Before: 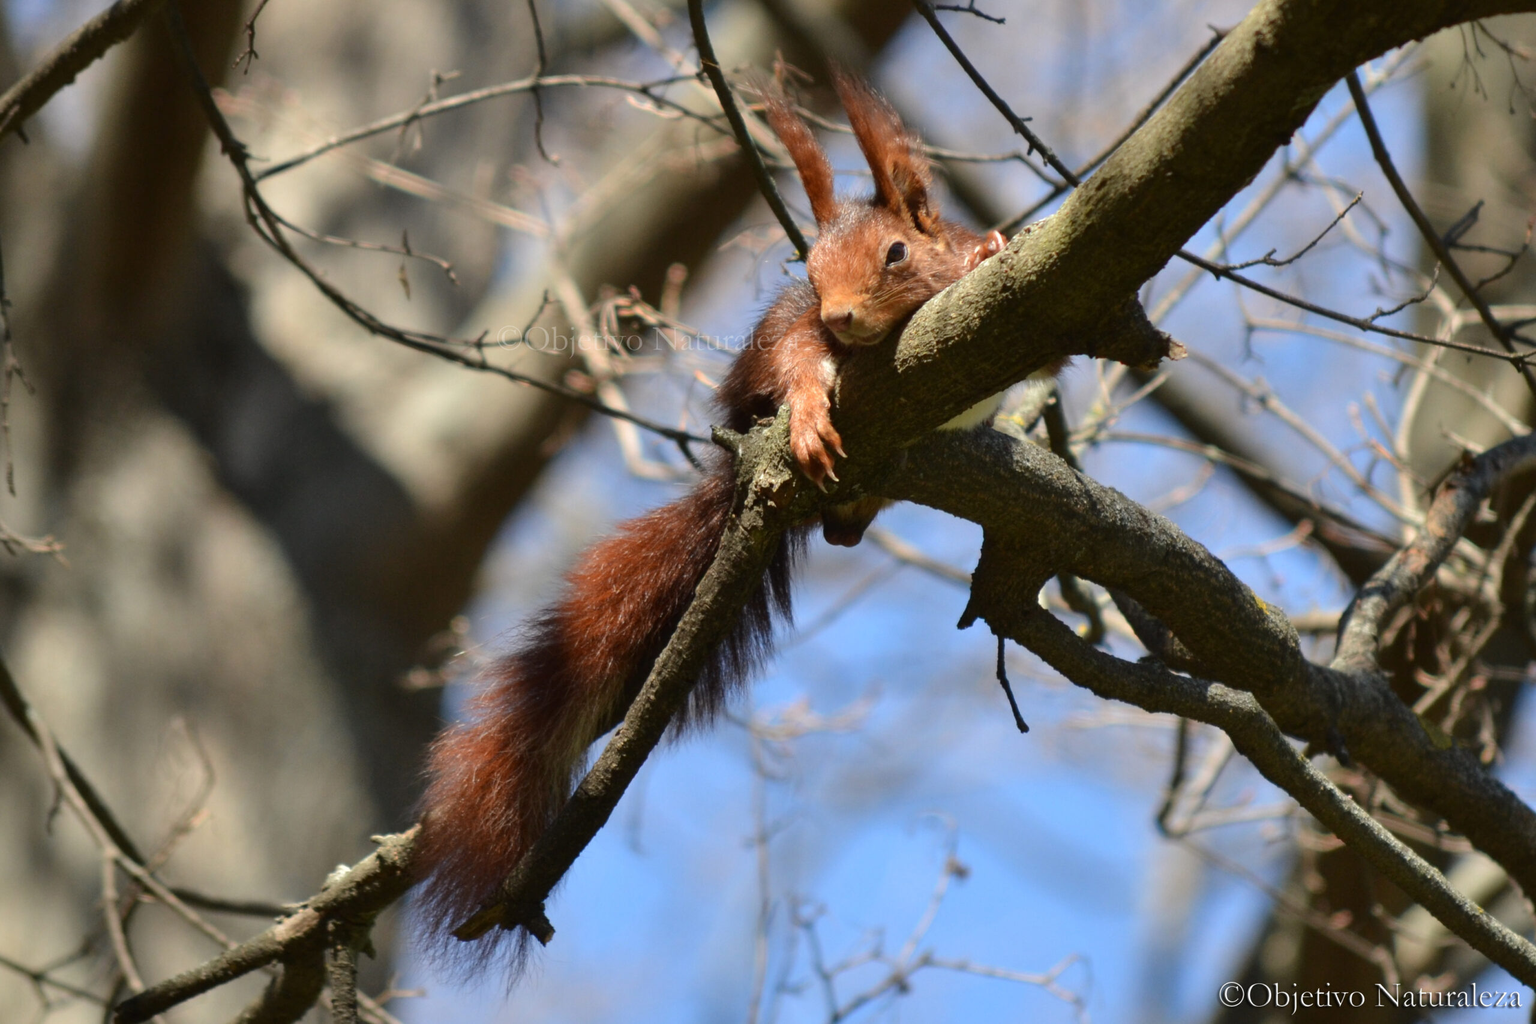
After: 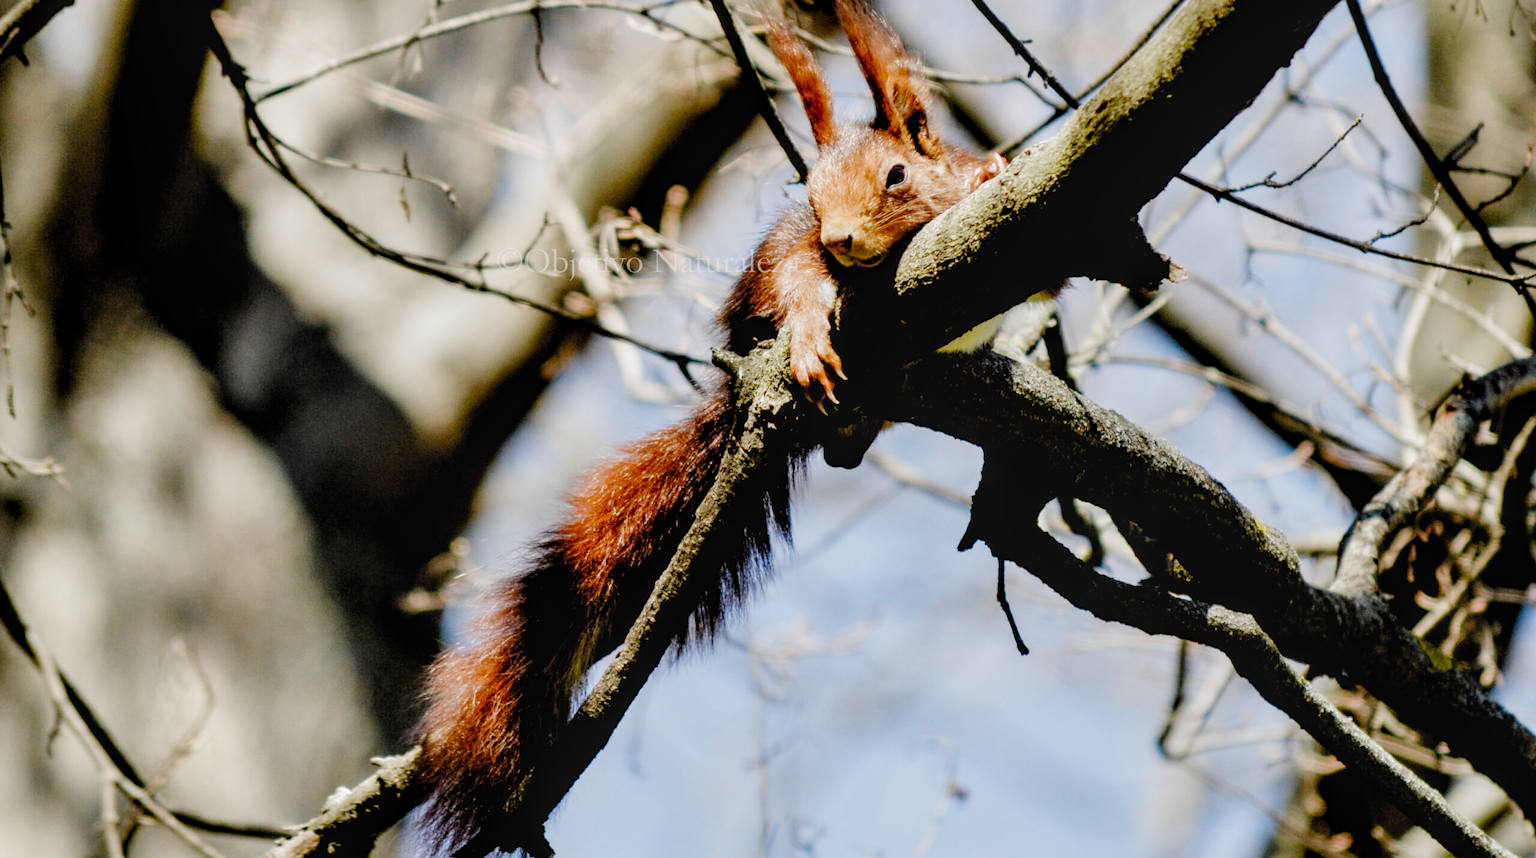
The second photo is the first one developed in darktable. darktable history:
crop: top 7.625%, bottom 8.027%
local contrast: on, module defaults
exposure: black level correction 0.001, exposure 1 EV, compensate highlight preservation false
filmic rgb: black relative exposure -2.85 EV, white relative exposure 4.56 EV, hardness 1.77, contrast 1.25, preserve chrominance no, color science v5 (2021)
